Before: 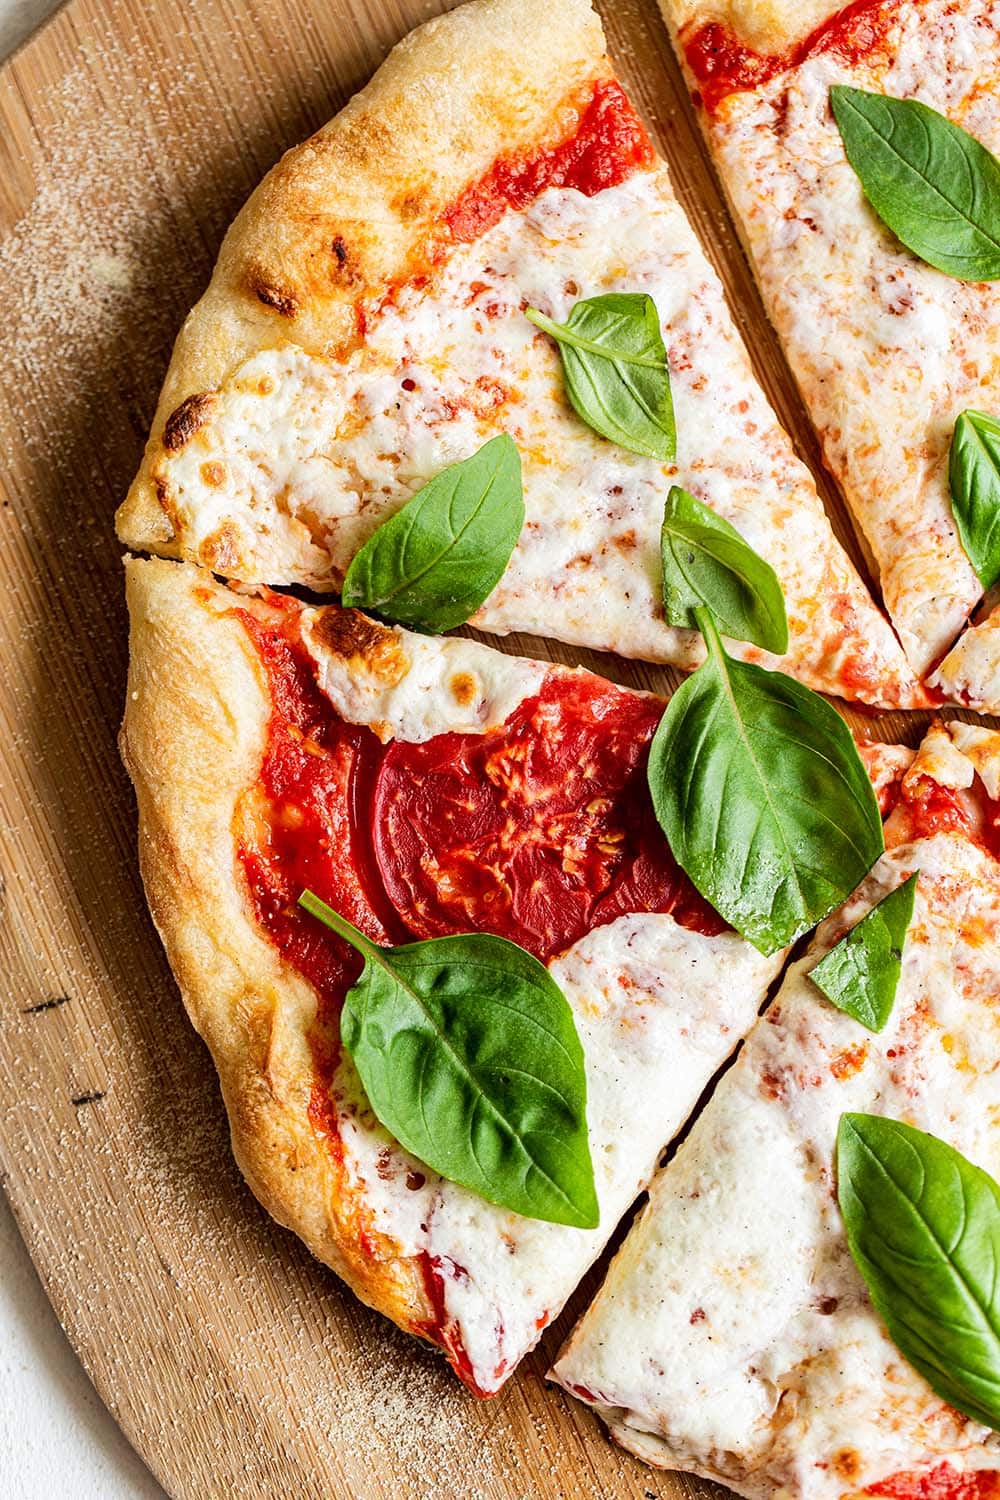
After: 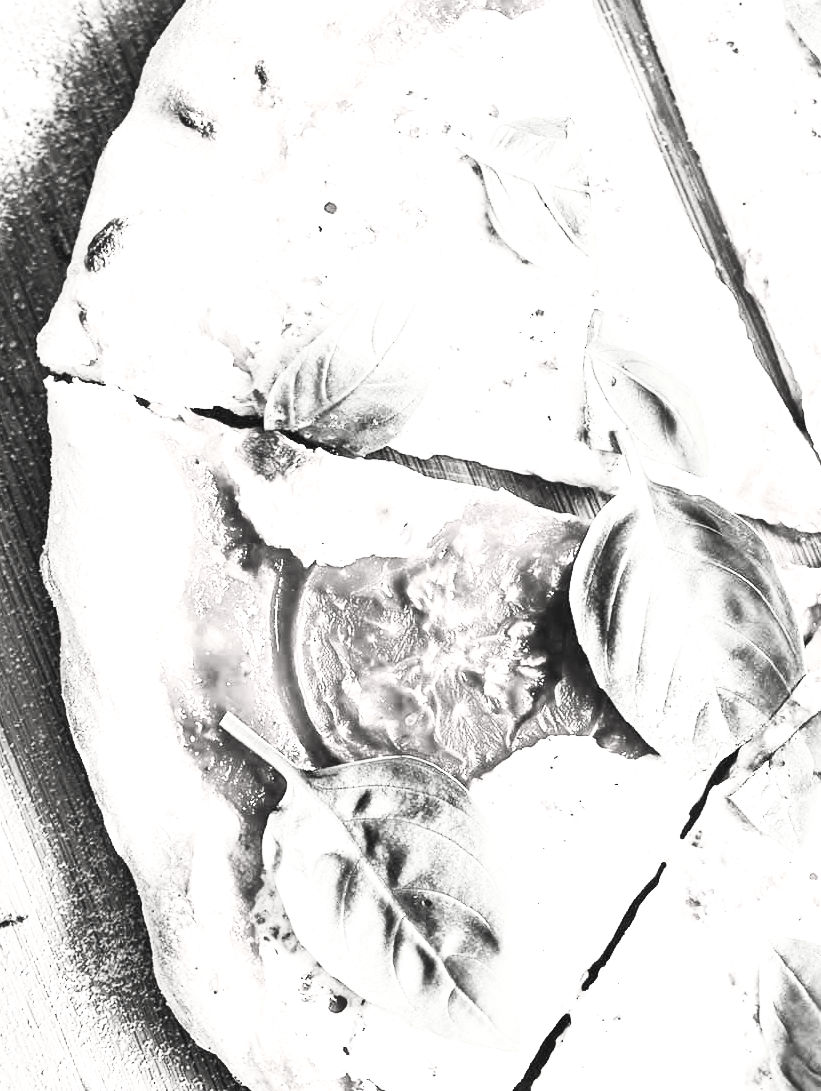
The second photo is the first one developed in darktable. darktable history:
crop: left 7.881%, top 11.828%, right 10.018%, bottom 15.394%
exposure: black level correction 0, exposure 1.463 EV, compensate highlight preservation false
contrast brightness saturation: contrast 0.531, brightness 0.474, saturation -0.986
